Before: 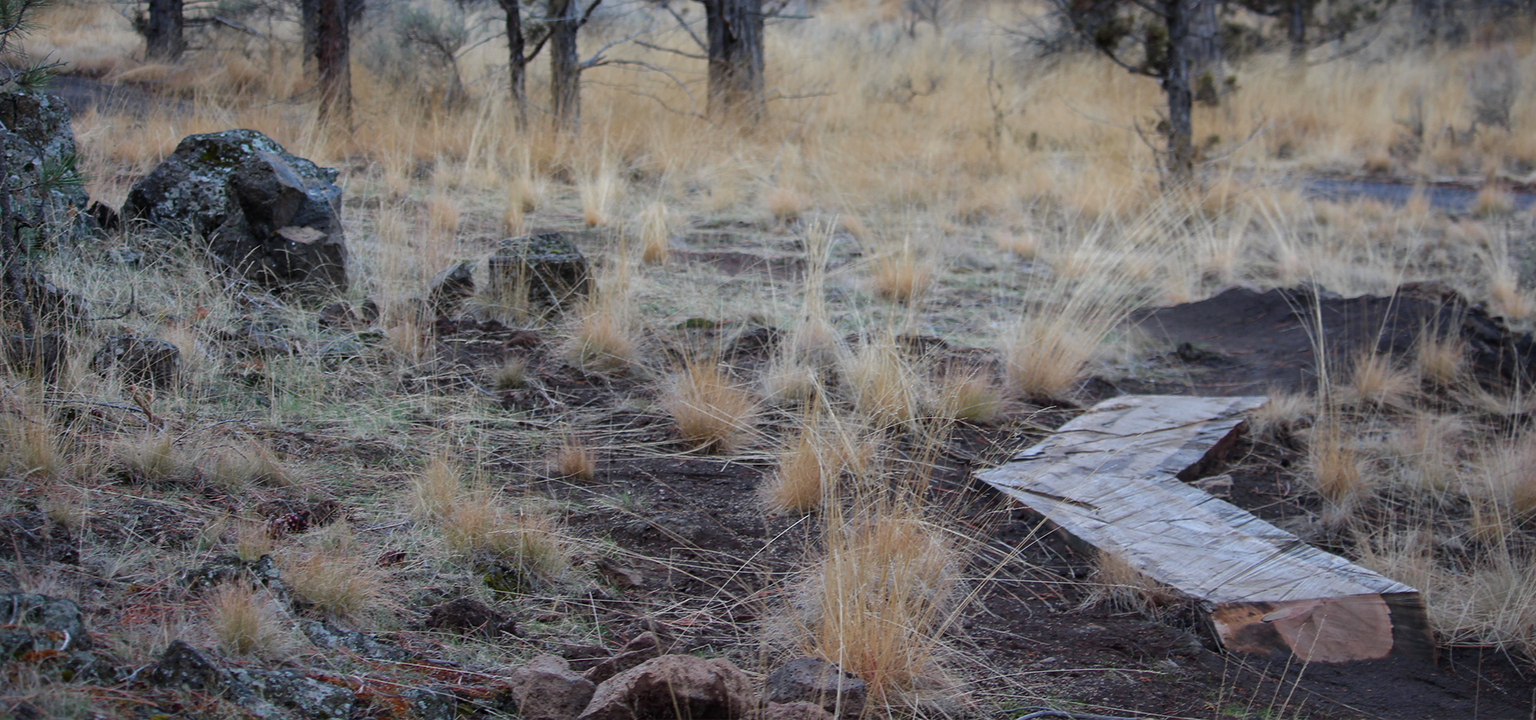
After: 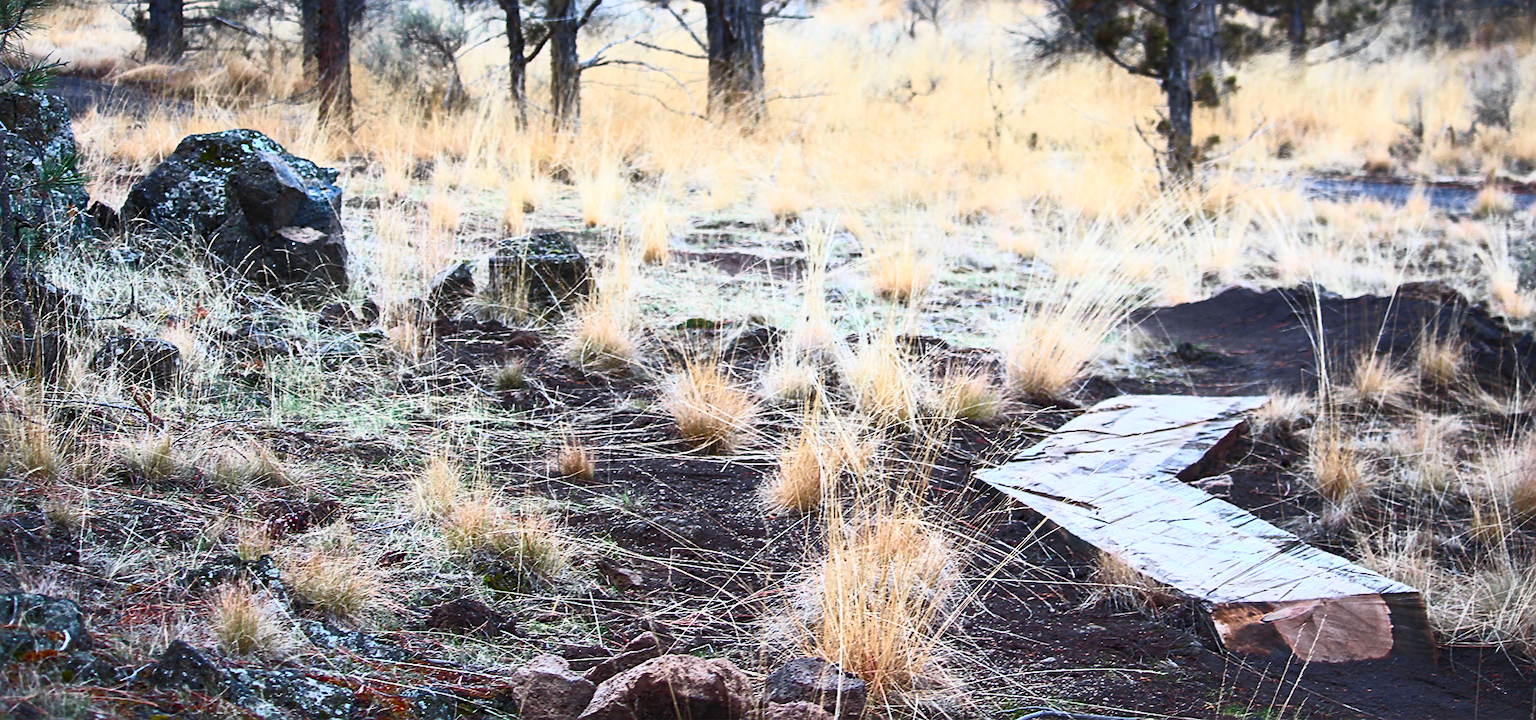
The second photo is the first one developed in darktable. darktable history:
sharpen: on, module defaults
contrast brightness saturation: contrast 0.815, brightness 0.608, saturation 0.592
exposure: black level correction 0, exposure 0 EV, compensate highlight preservation false
